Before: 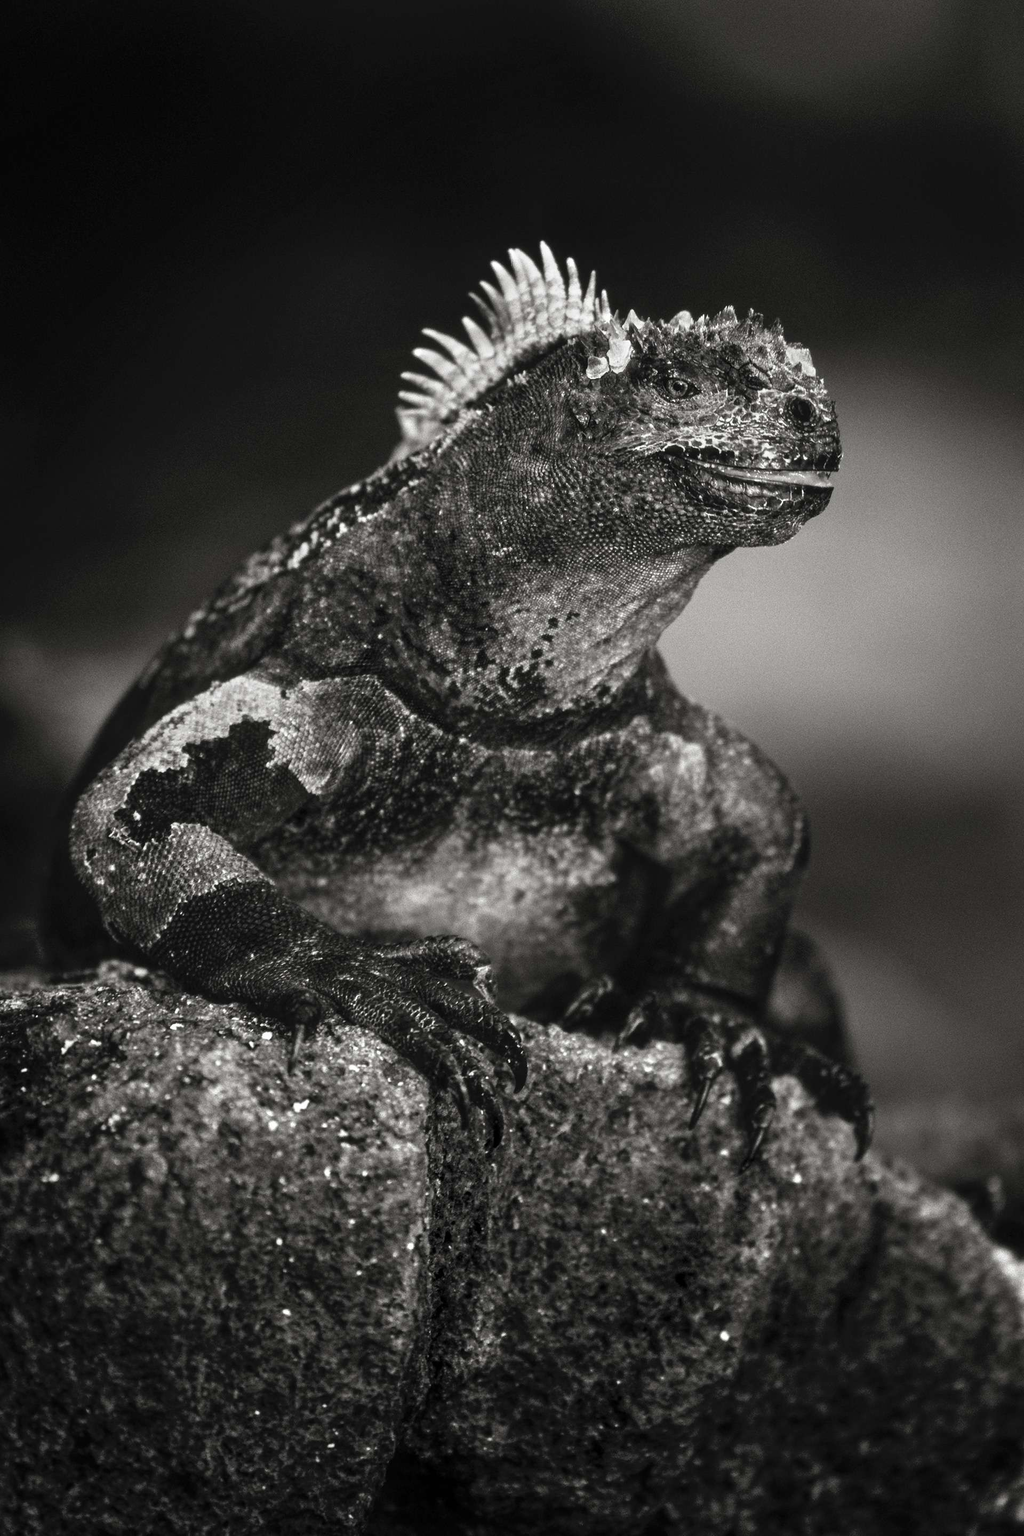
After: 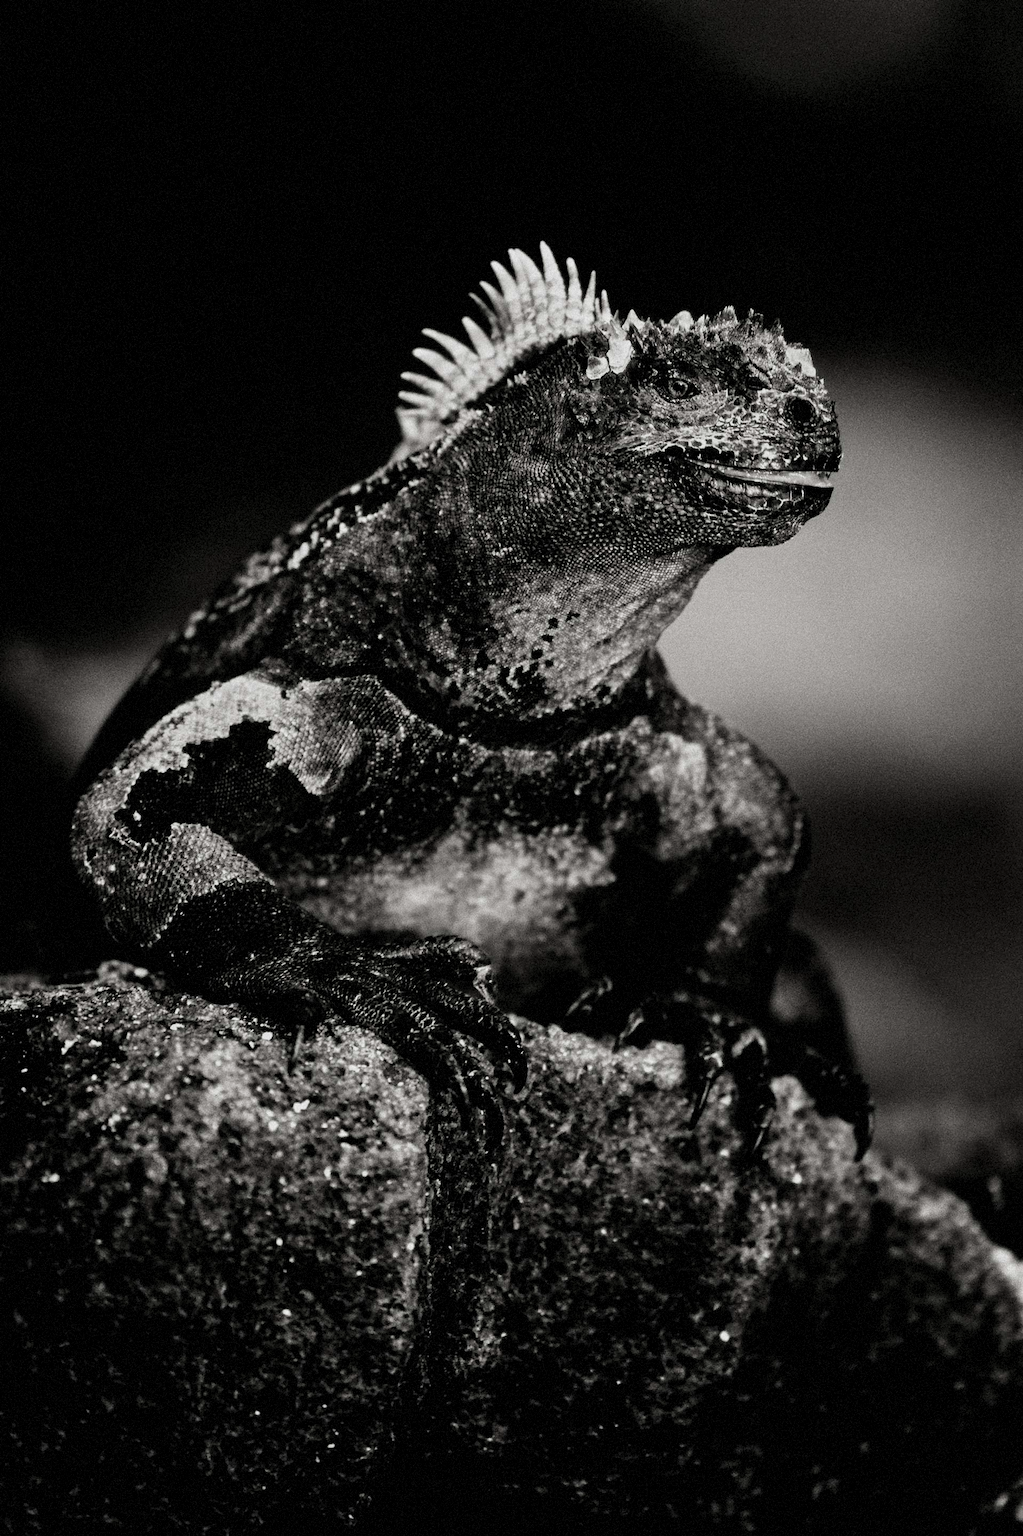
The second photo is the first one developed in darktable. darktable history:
filmic rgb: black relative exposure -5 EV, hardness 2.88, contrast 1.3
grain: mid-tones bias 0%
